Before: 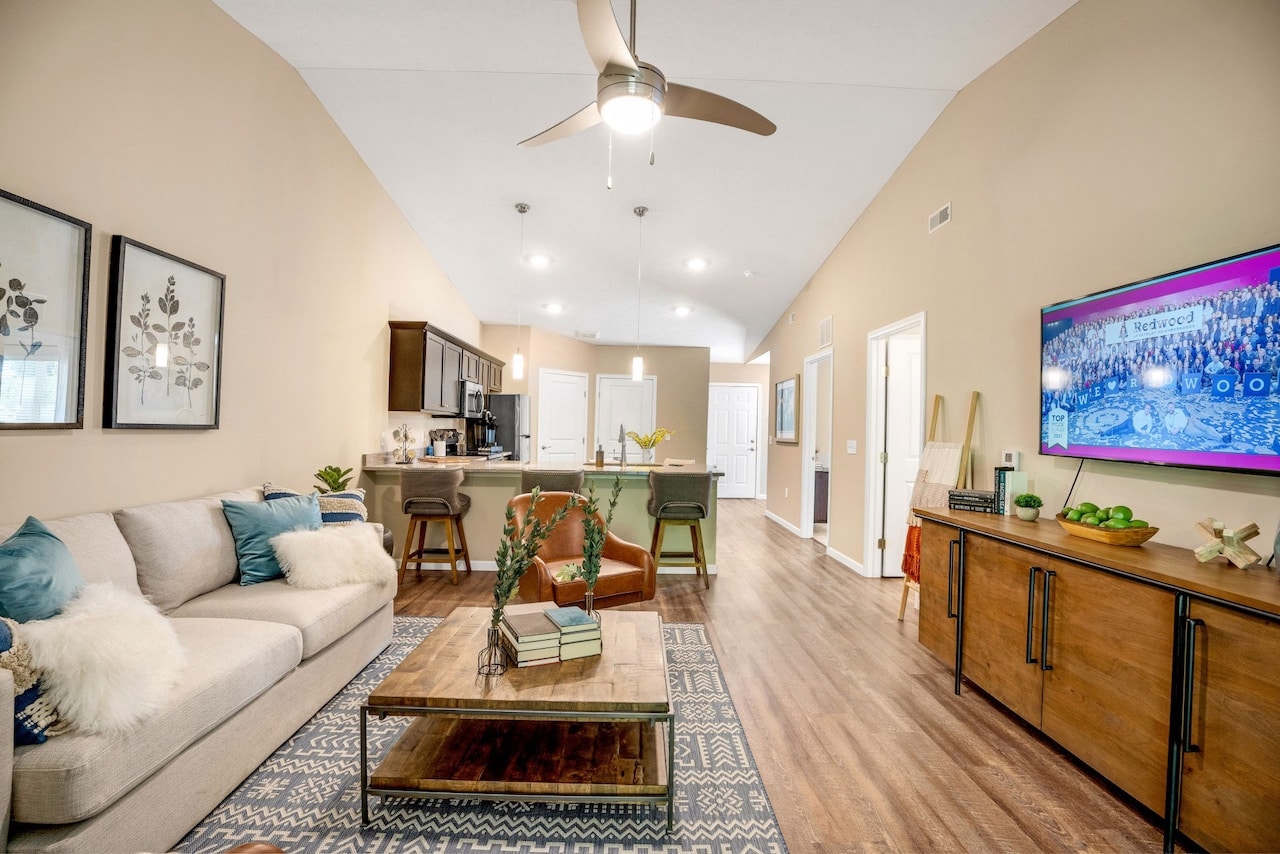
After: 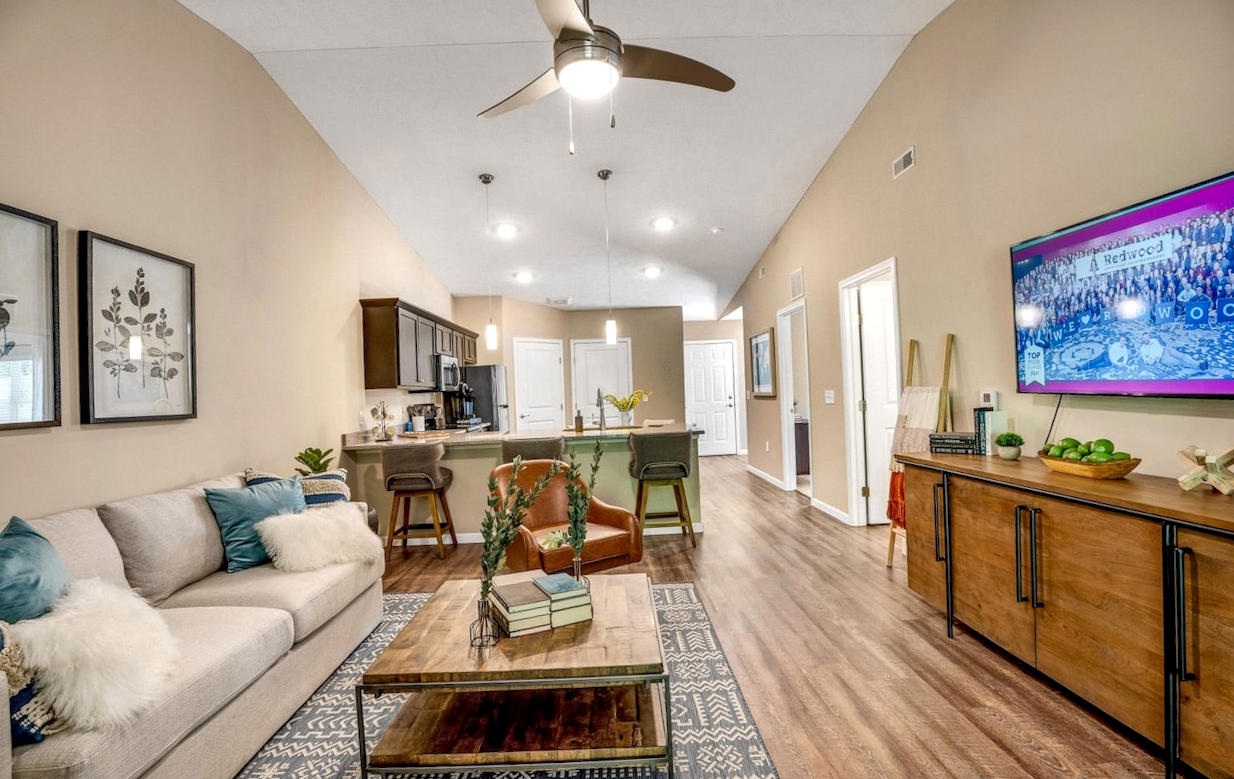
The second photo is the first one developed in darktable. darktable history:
shadows and highlights: soften with gaussian
local contrast: on, module defaults
rotate and perspective: rotation -3.52°, crop left 0.036, crop right 0.964, crop top 0.081, crop bottom 0.919
